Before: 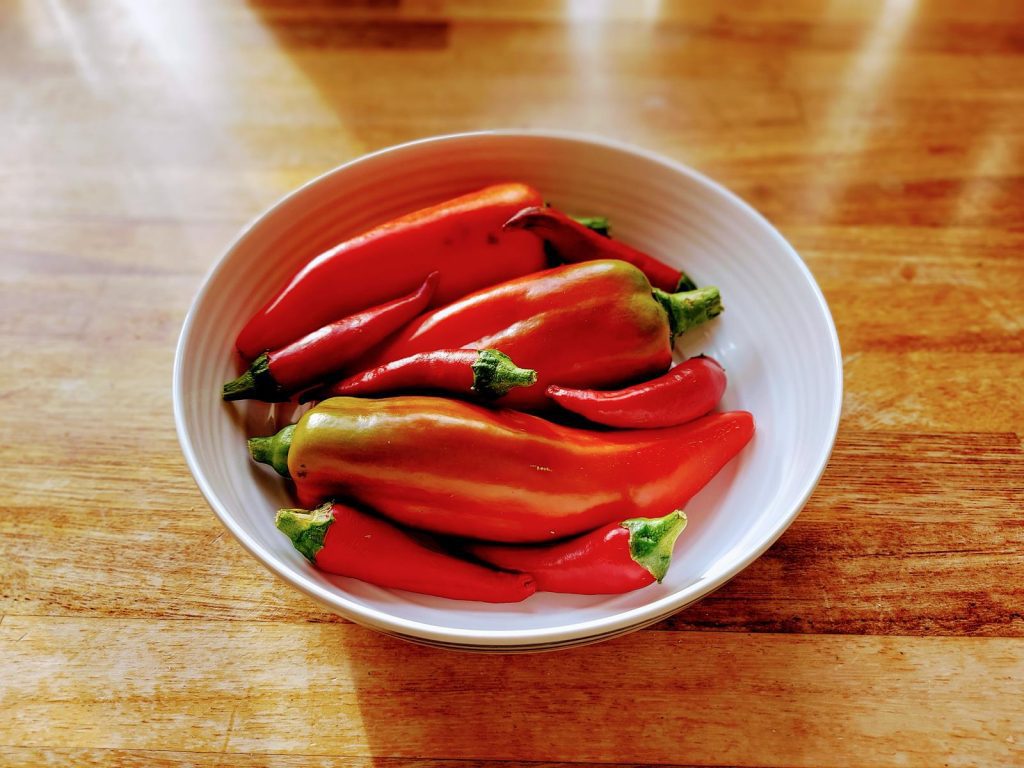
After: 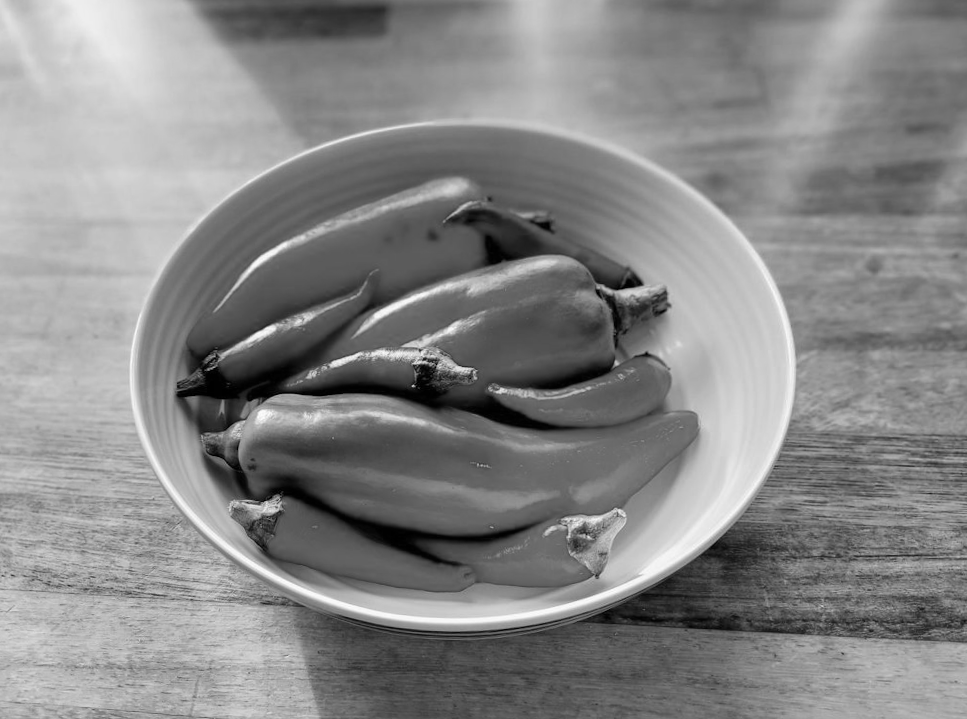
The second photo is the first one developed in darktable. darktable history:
monochrome: a 32, b 64, size 2.3
rotate and perspective: rotation 0.062°, lens shift (vertical) 0.115, lens shift (horizontal) -0.133, crop left 0.047, crop right 0.94, crop top 0.061, crop bottom 0.94
